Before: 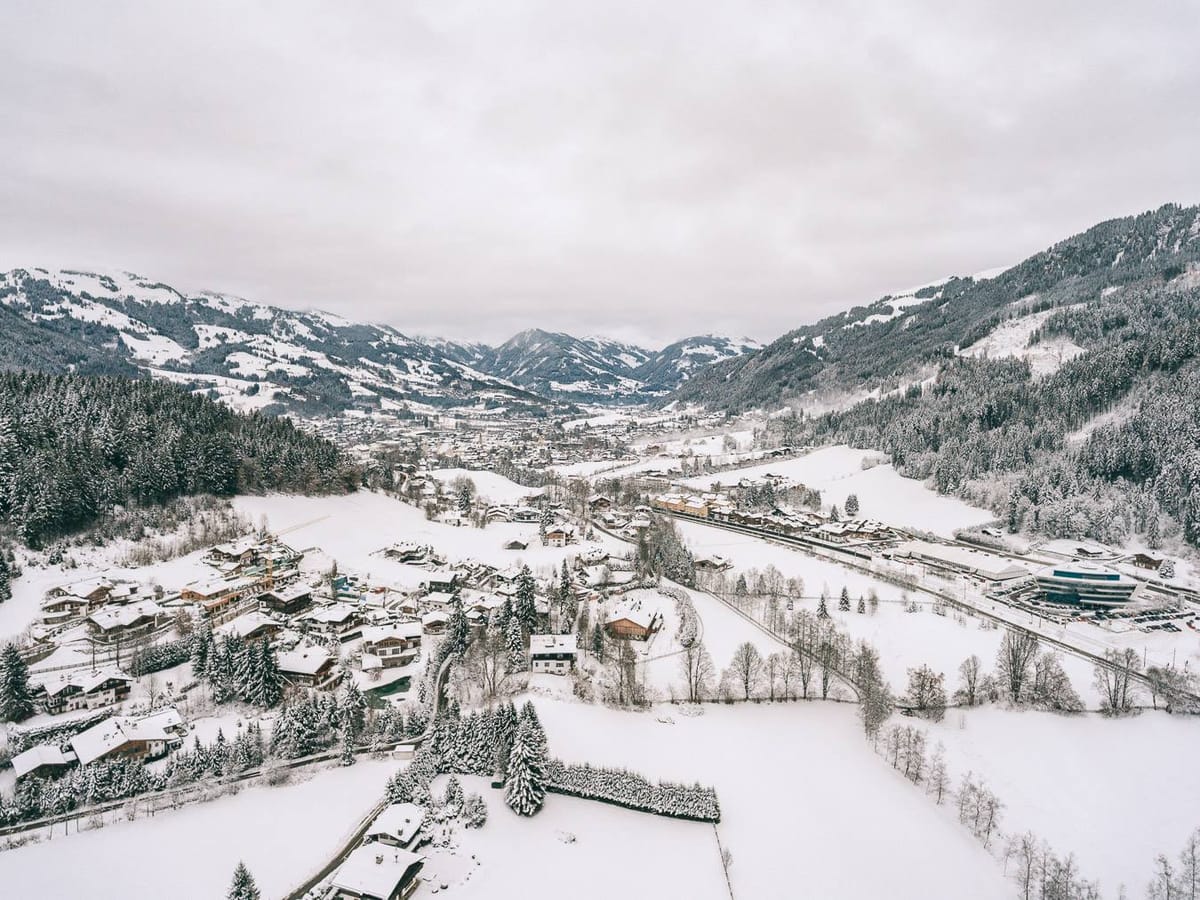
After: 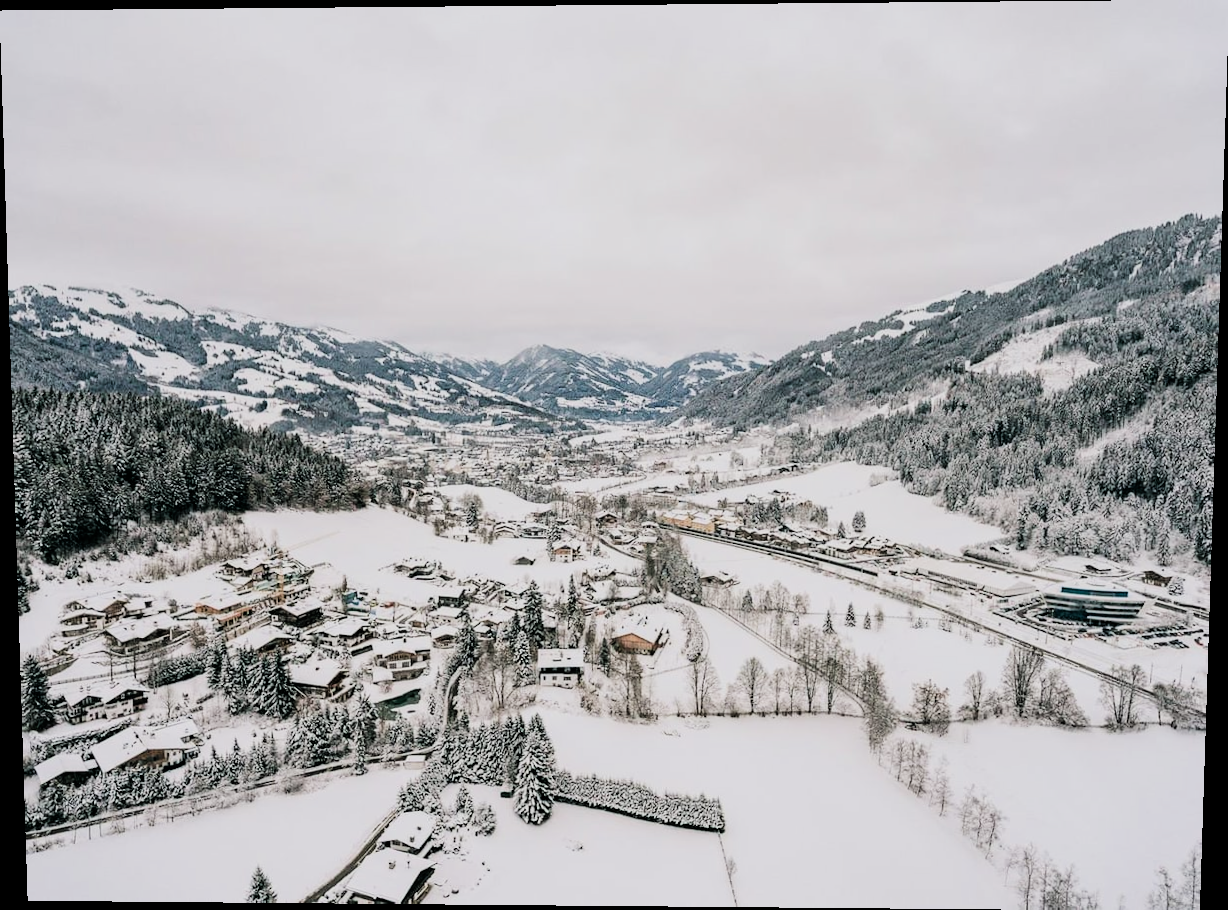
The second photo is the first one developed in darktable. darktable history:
filmic rgb: black relative exposure -5 EV, hardness 2.88, contrast 1.3, highlights saturation mix -10%
rotate and perspective: lens shift (vertical) 0.048, lens shift (horizontal) -0.024, automatic cropping off
